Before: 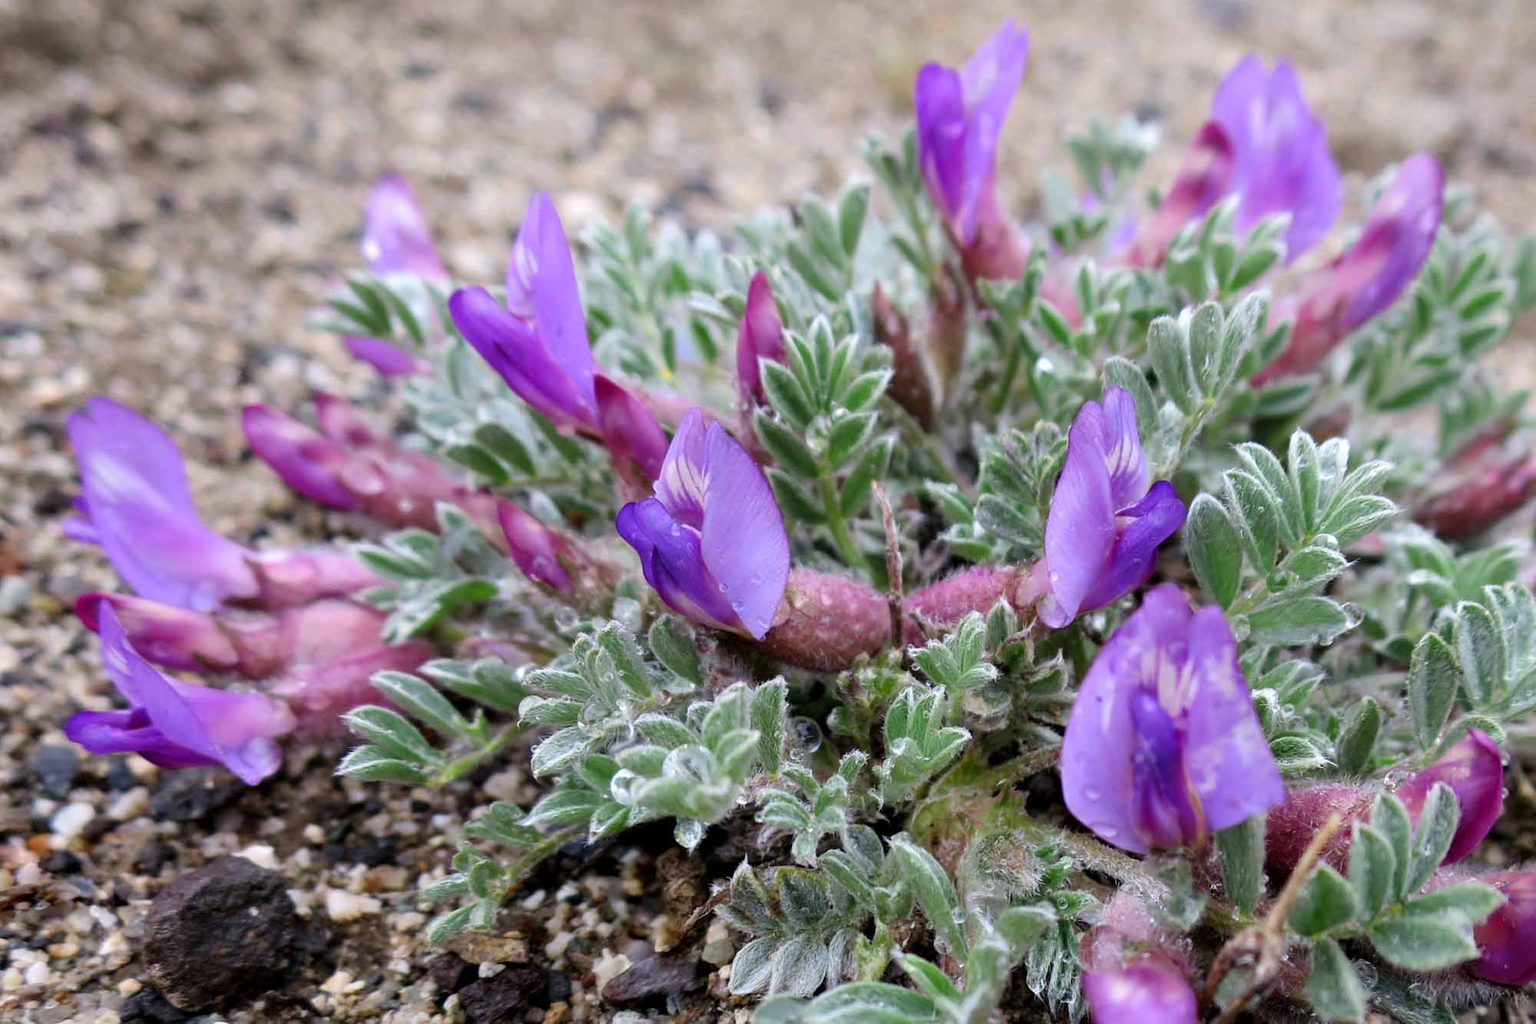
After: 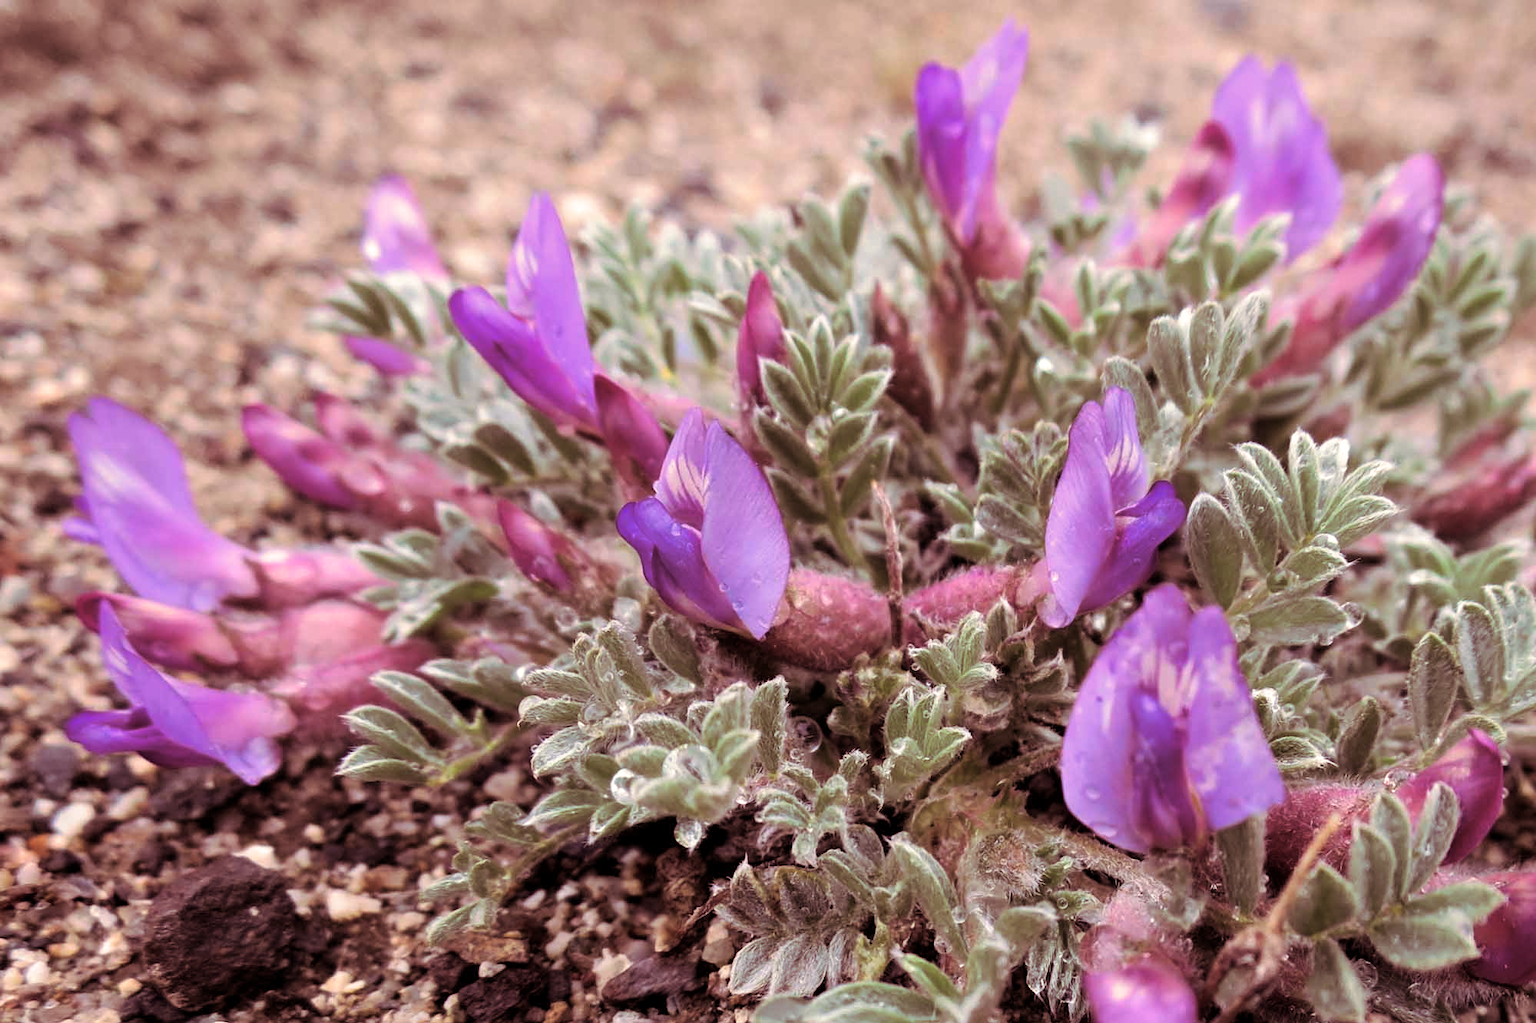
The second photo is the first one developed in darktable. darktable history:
split-toning: on, module defaults
white balance: red 1.127, blue 0.943
